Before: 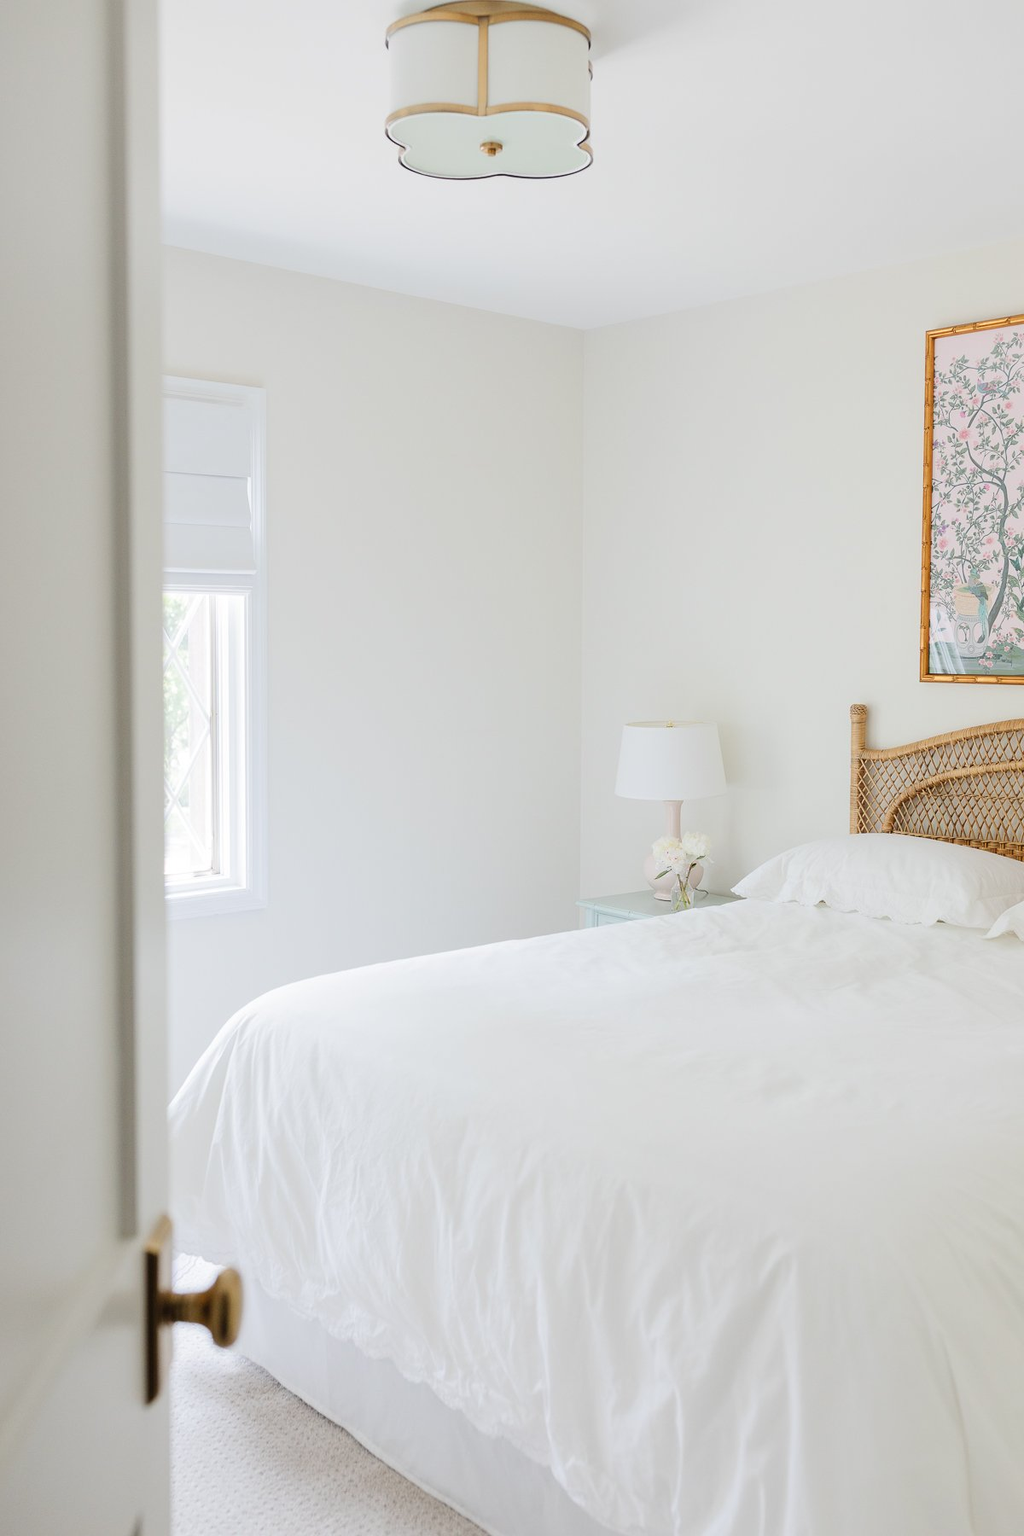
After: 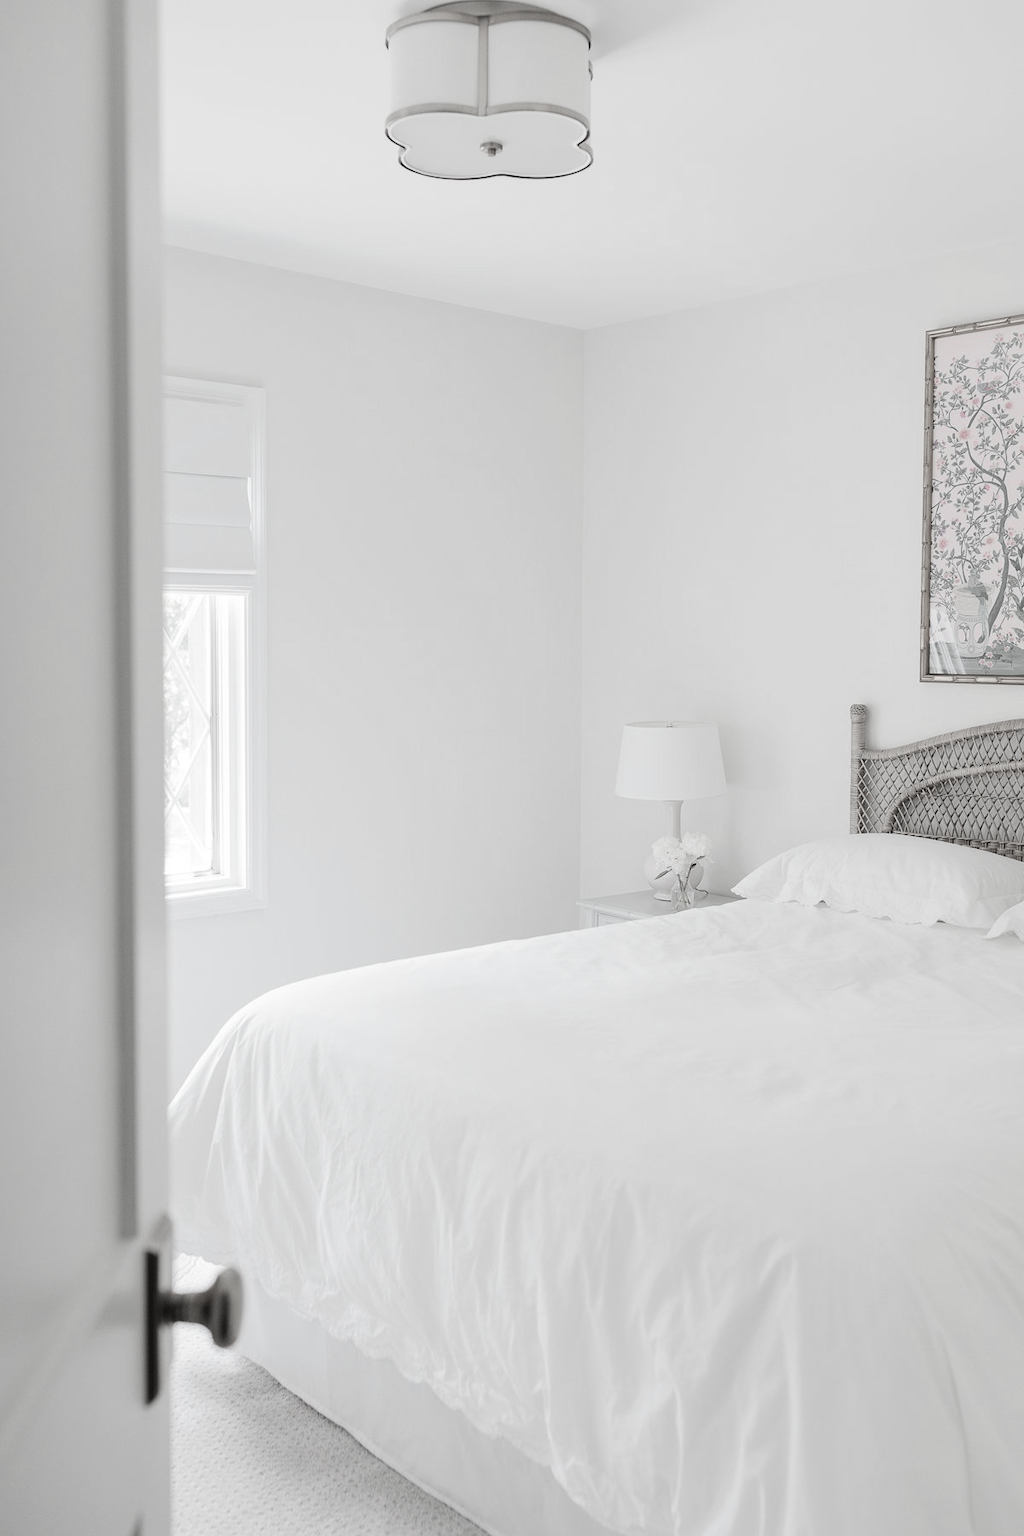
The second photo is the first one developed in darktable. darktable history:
color zones: curves: ch1 [(0, 0.34) (0.143, 0.164) (0.286, 0.152) (0.429, 0.176) (0.571, 0.173) (0.714, 0.188) (0.857, 0.199) (1, 0.34)], mix 32.1%
